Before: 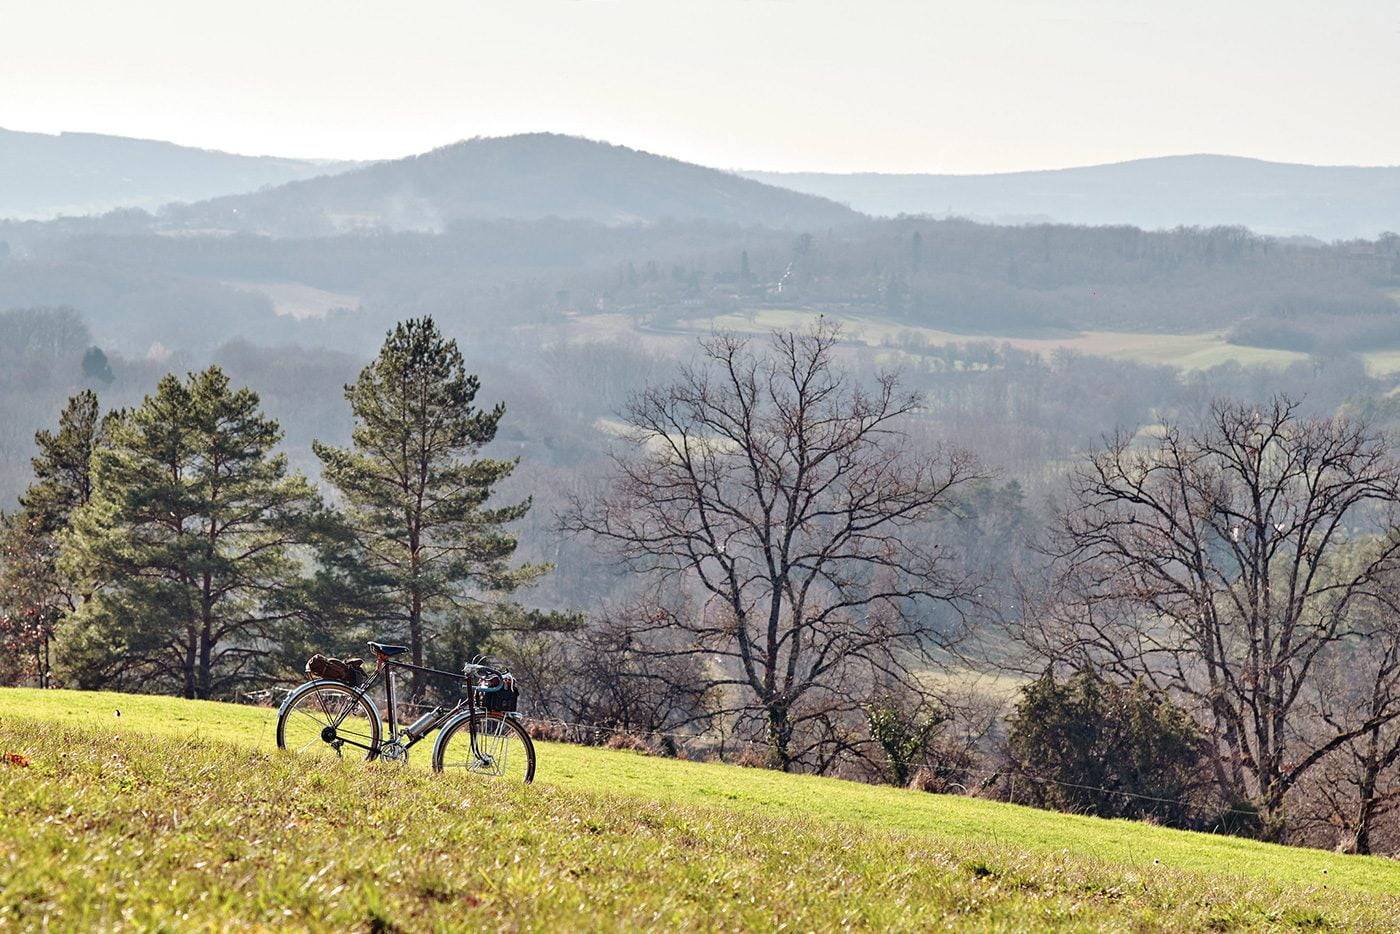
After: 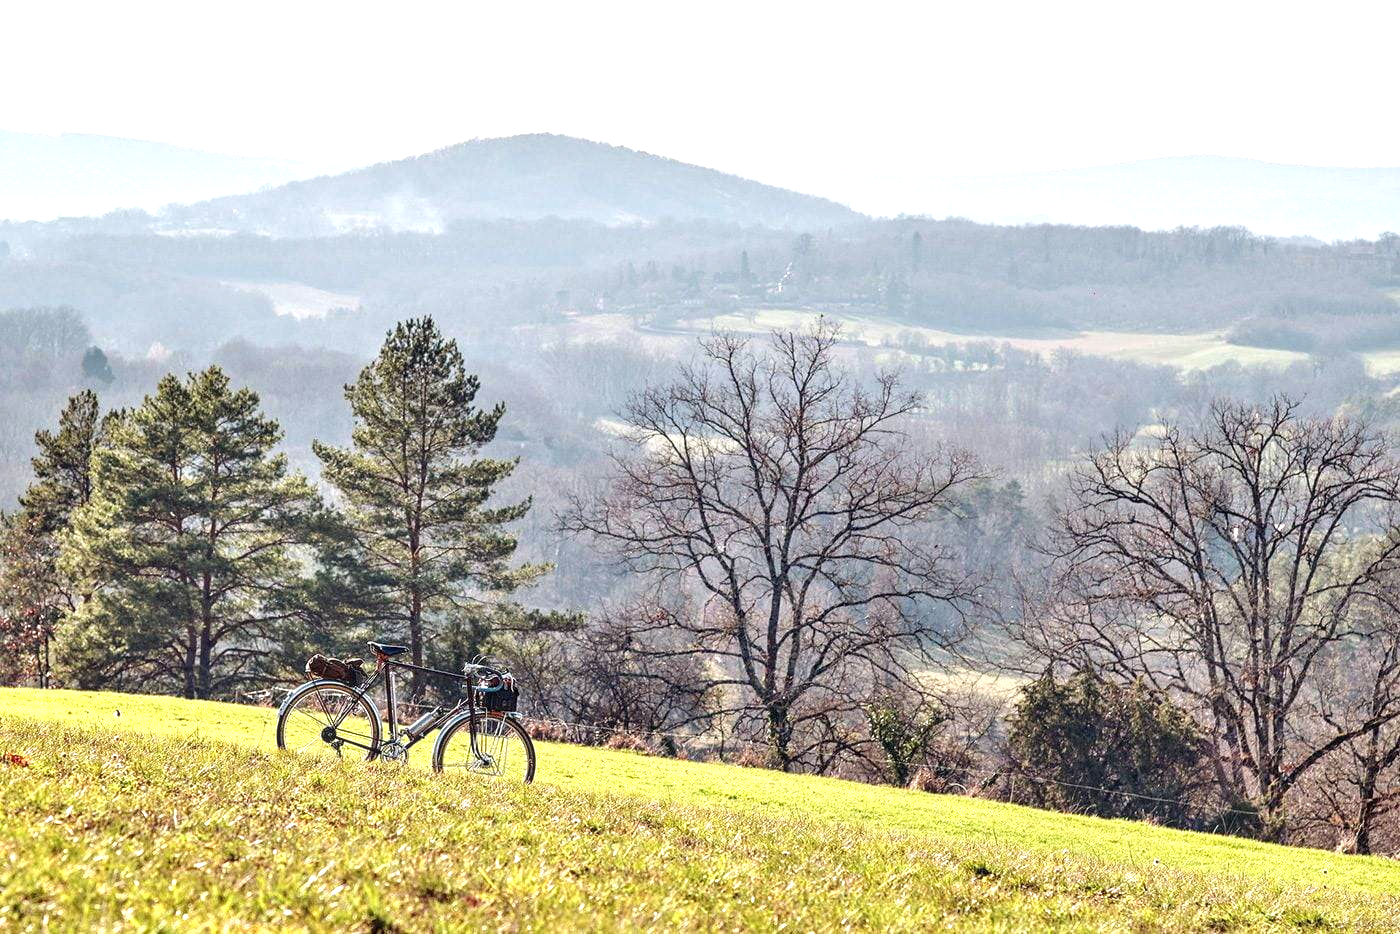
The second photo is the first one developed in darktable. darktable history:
exposure: exposure 0.659 EV, compensate highlight preservation false
local contrast: on, module defaults
